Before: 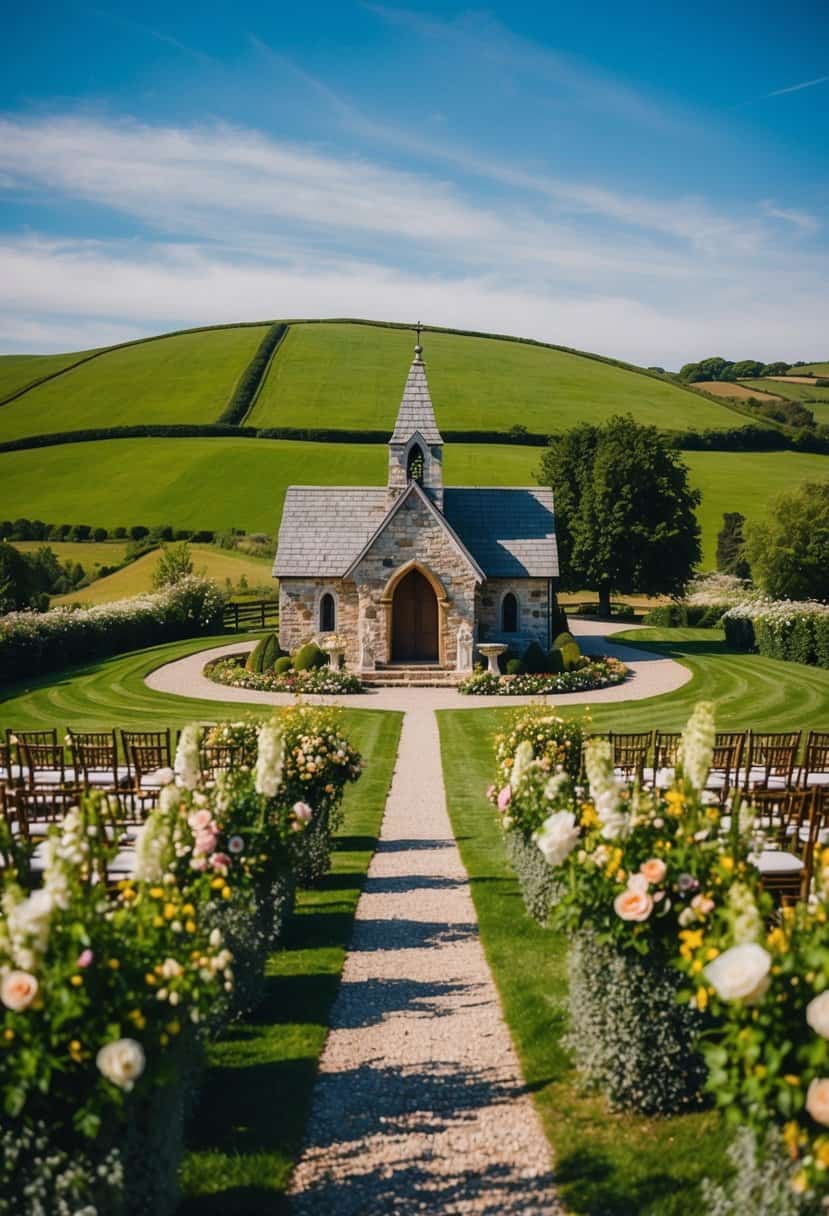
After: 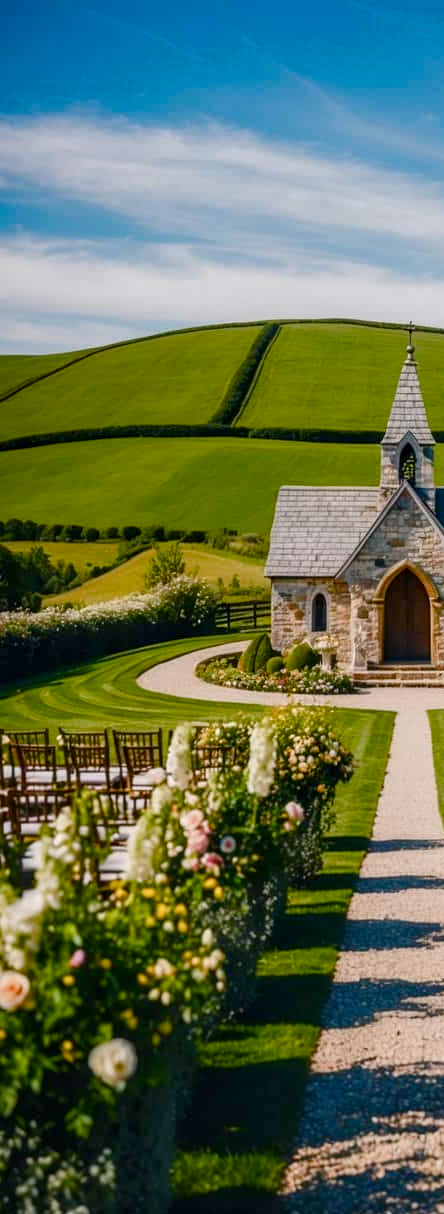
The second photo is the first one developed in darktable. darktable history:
local contrast: on, module defaults
crop: left 1.032%, right 45.3%, bottom 0.087%
color balance rgb: perceptual saturation grading › global saturation 40.026%, perceptual saturation grading › highlights -50.57%, perceptual saturation grading › shadows 31.14%
